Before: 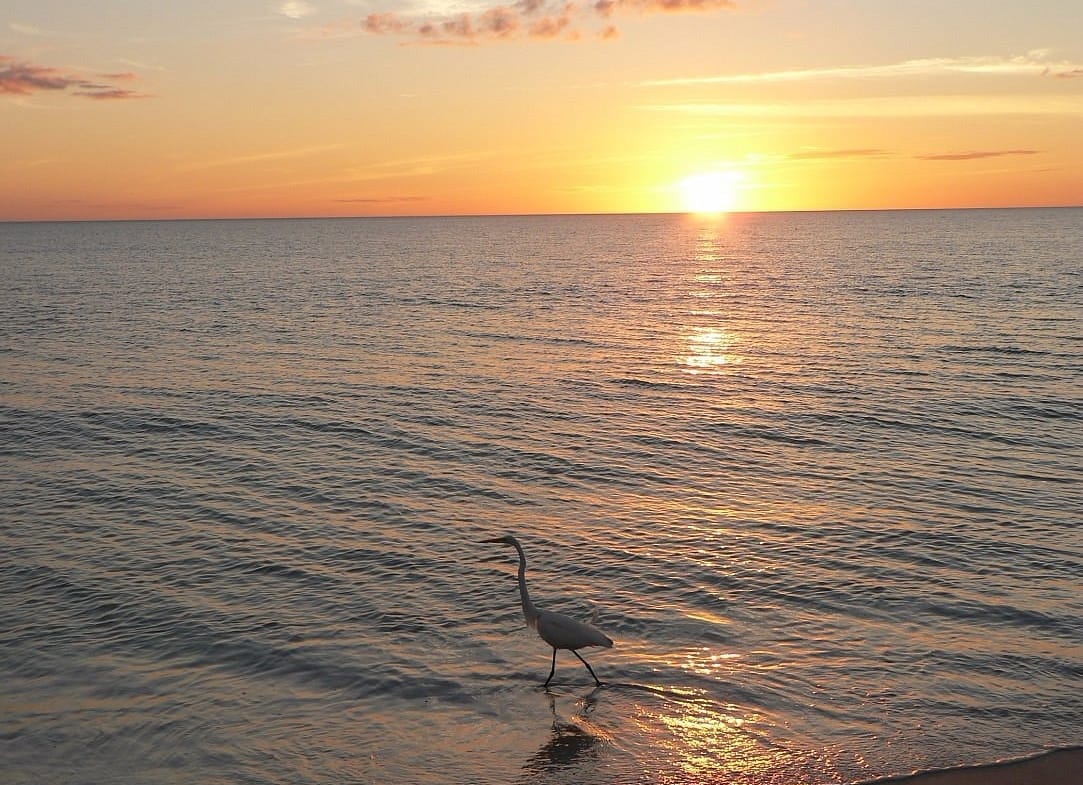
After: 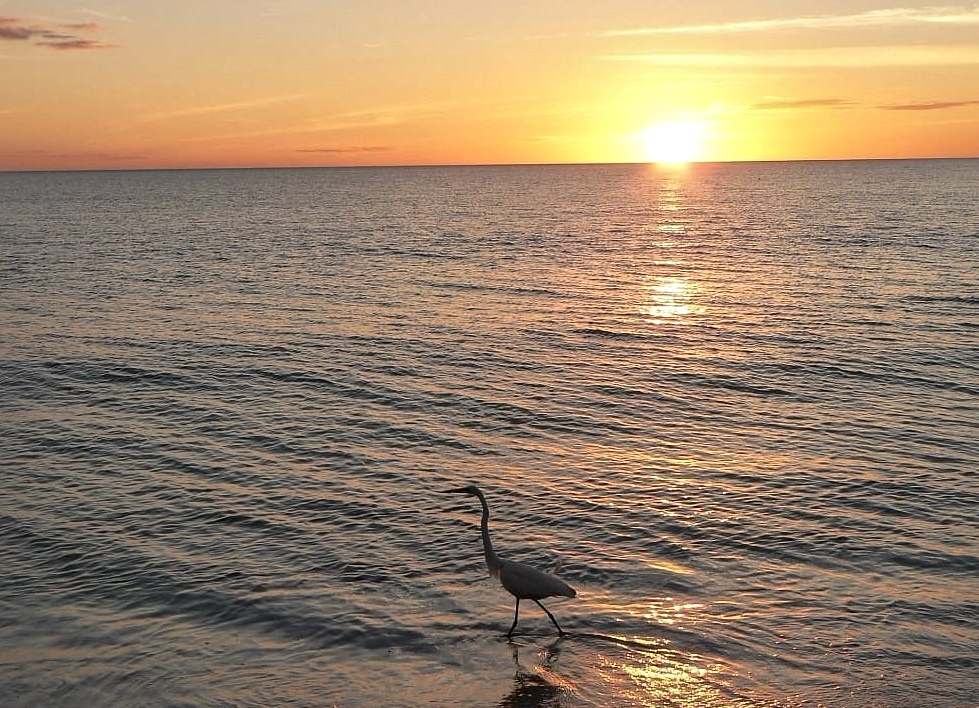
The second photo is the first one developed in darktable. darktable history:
crop: left 3.481%, top 6.461%, right 6.111%, bottom 3.281%
exposure: exposure -0.054 EV, compensate exposure bias true, compensate highlight preservation false
local contrast: mode bilateral grid, contrast 25, coarseness 60, detail 151%, midtone range 0.2
